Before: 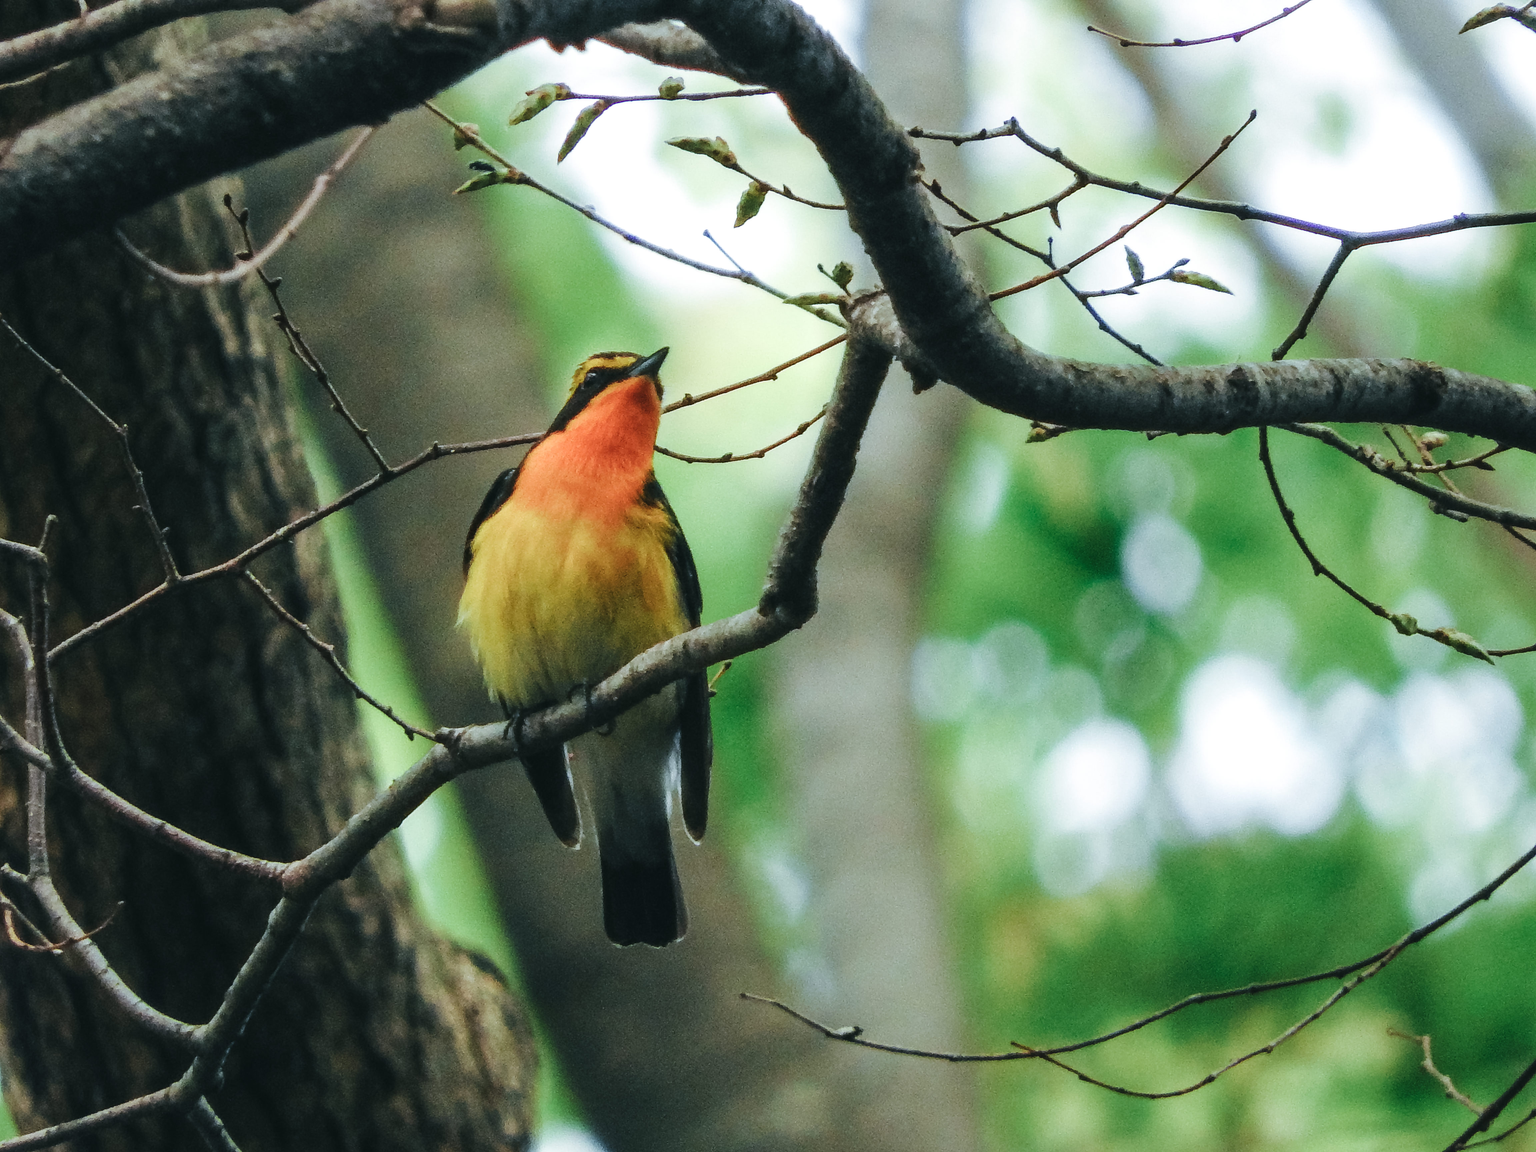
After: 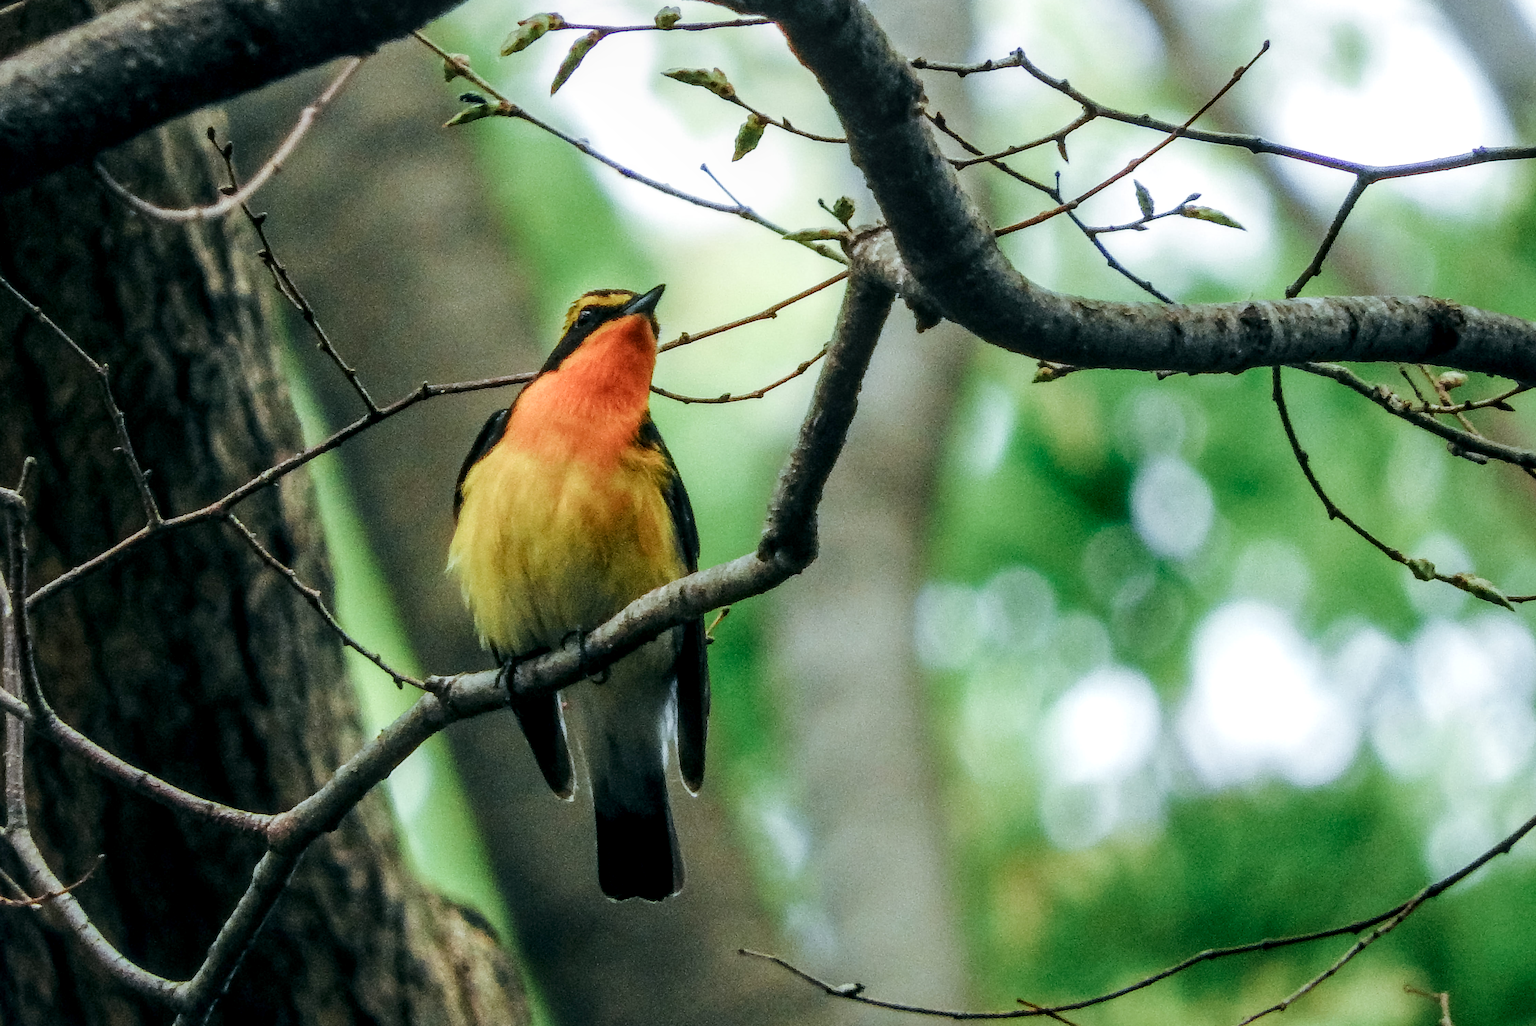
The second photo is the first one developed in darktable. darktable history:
crop: left 1.496%, top 6.18%, right 1.3%, bottom 7.172%
exposure: black level correction 0.007, compensate exposure bias true, compensate highlight preservation false
local contrast: on, module defaults
